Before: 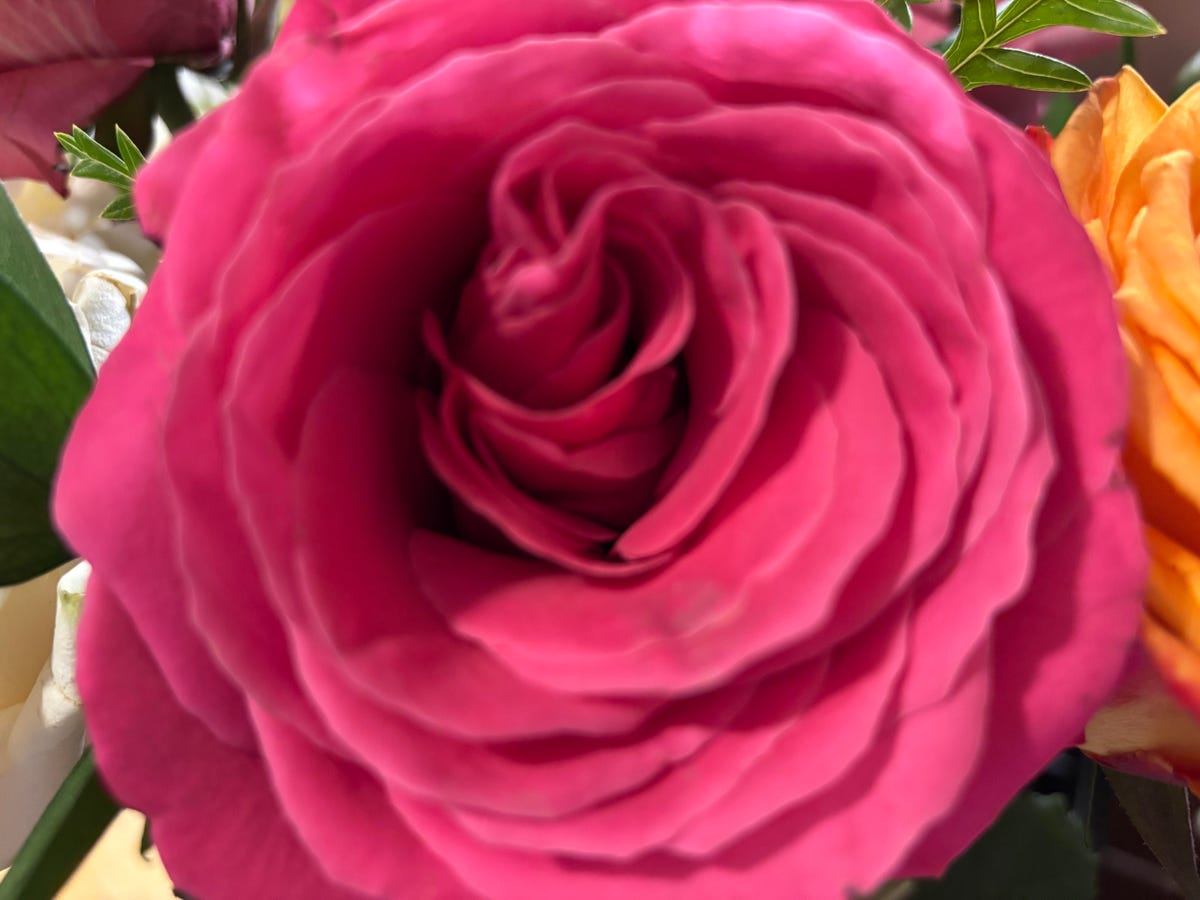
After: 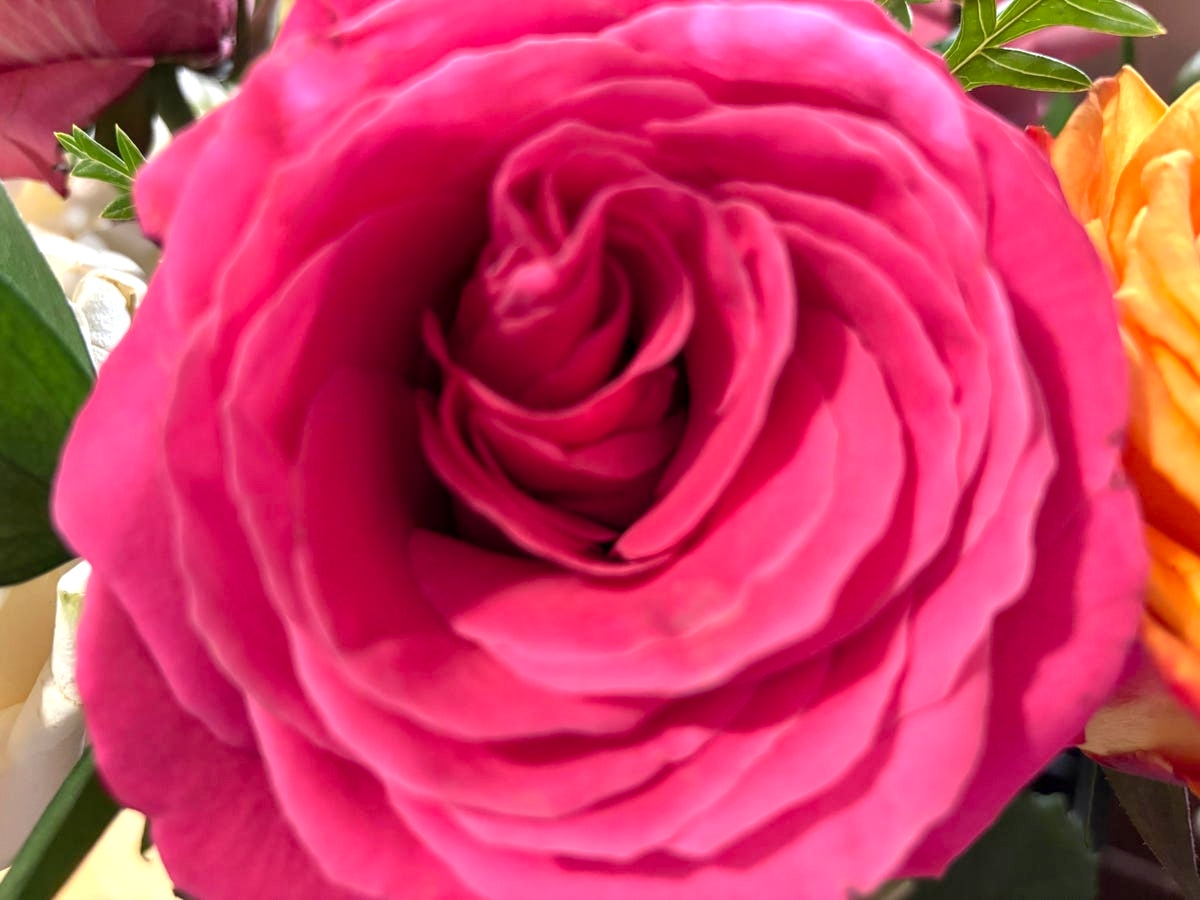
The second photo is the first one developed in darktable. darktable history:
local contrast: highlights 102%, shadows 102%, detail 120%, midtone range 0.2
levels: levels [0, 0.435, 0.917]
